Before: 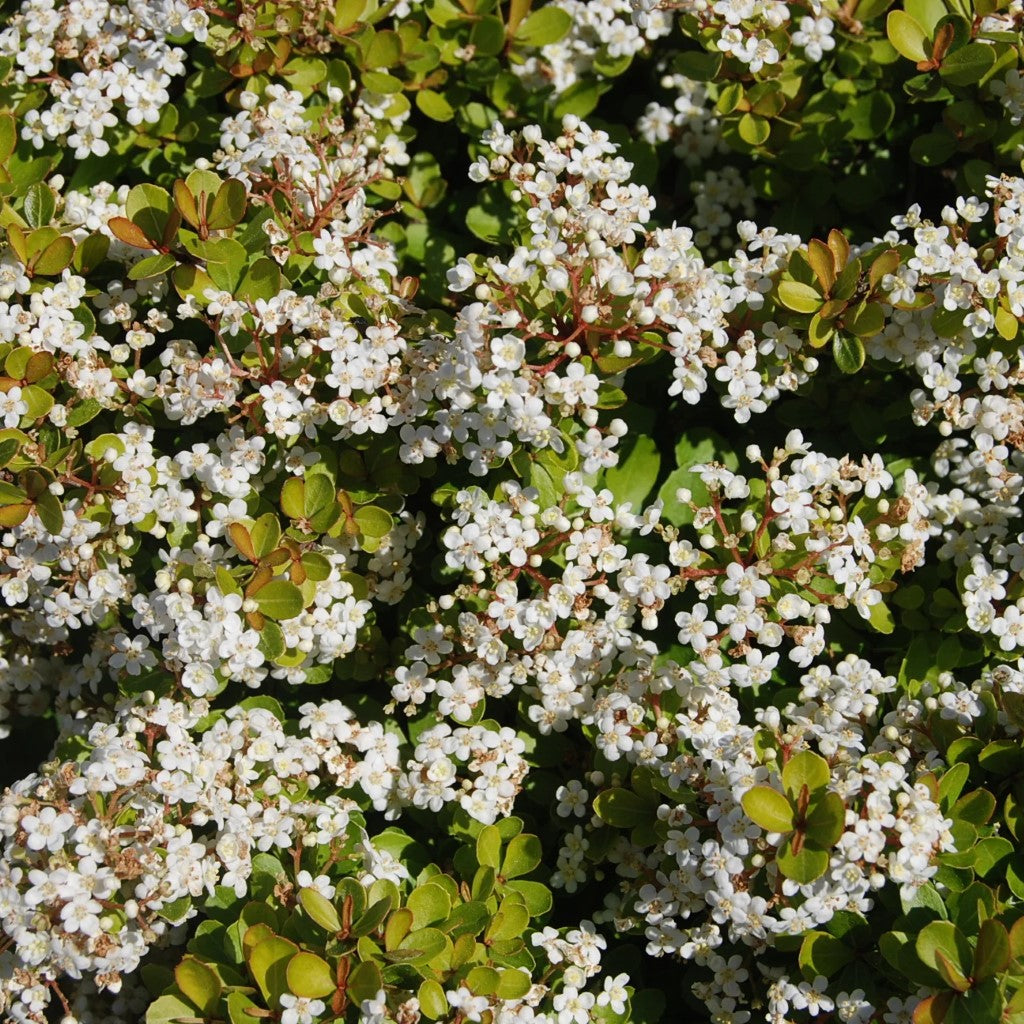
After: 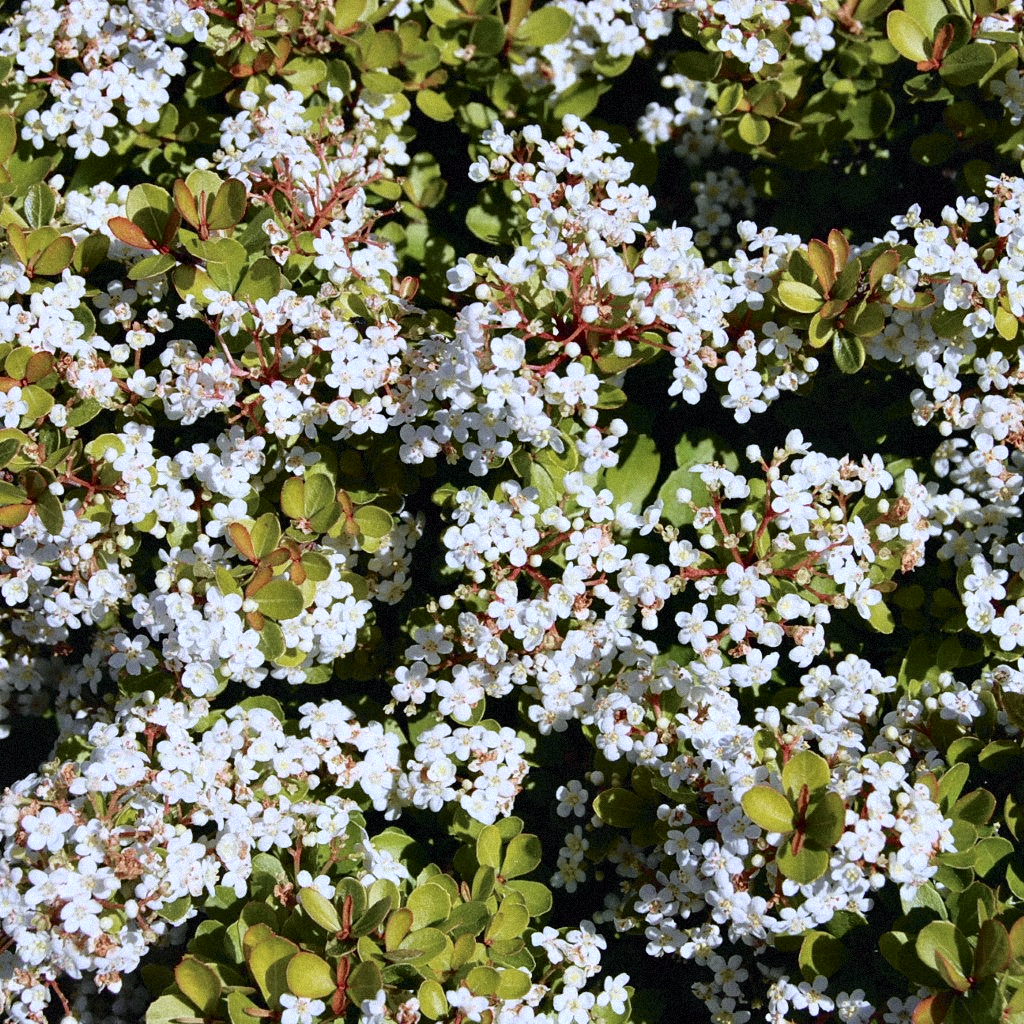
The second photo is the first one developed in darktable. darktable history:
white balance: red 0.948, green 1.02, blue 1.176
tone curve: curves: ch0 [(0, 0.009) (0.105, 0.08) (0.195, 0.18) (0.283, 0.316) (0.384, 0.434) (0.485, 0.531) (0.638, 0.69) (0.81, 0.872) (1, 0.977)]; ch1 [(0, 0) (0.161, 0.092) (0.35, 0.33) (0.379, 0.401) (0.456, 0.469) (0.498, 0.502) (0.52, 0.536) (0.586, 0.617) (0.635, 0.655) (1, 1)]; ch2 [(0, 0) (0.371, 0.362) (0.437, 0.437) (0.483, 0.484) (0.53, 0.515) (0.56, 0.571) (0.622, 0.606) (1, 1)], color space Lab, independent channels, preserve colors none
contrast equalizer: octaves 7, y [[0.6 ×6], [0.55 ×6], [0 ×6], [0 ×6], [0 ×6]], mix 0.2
grain: mid-tones bias 0%
